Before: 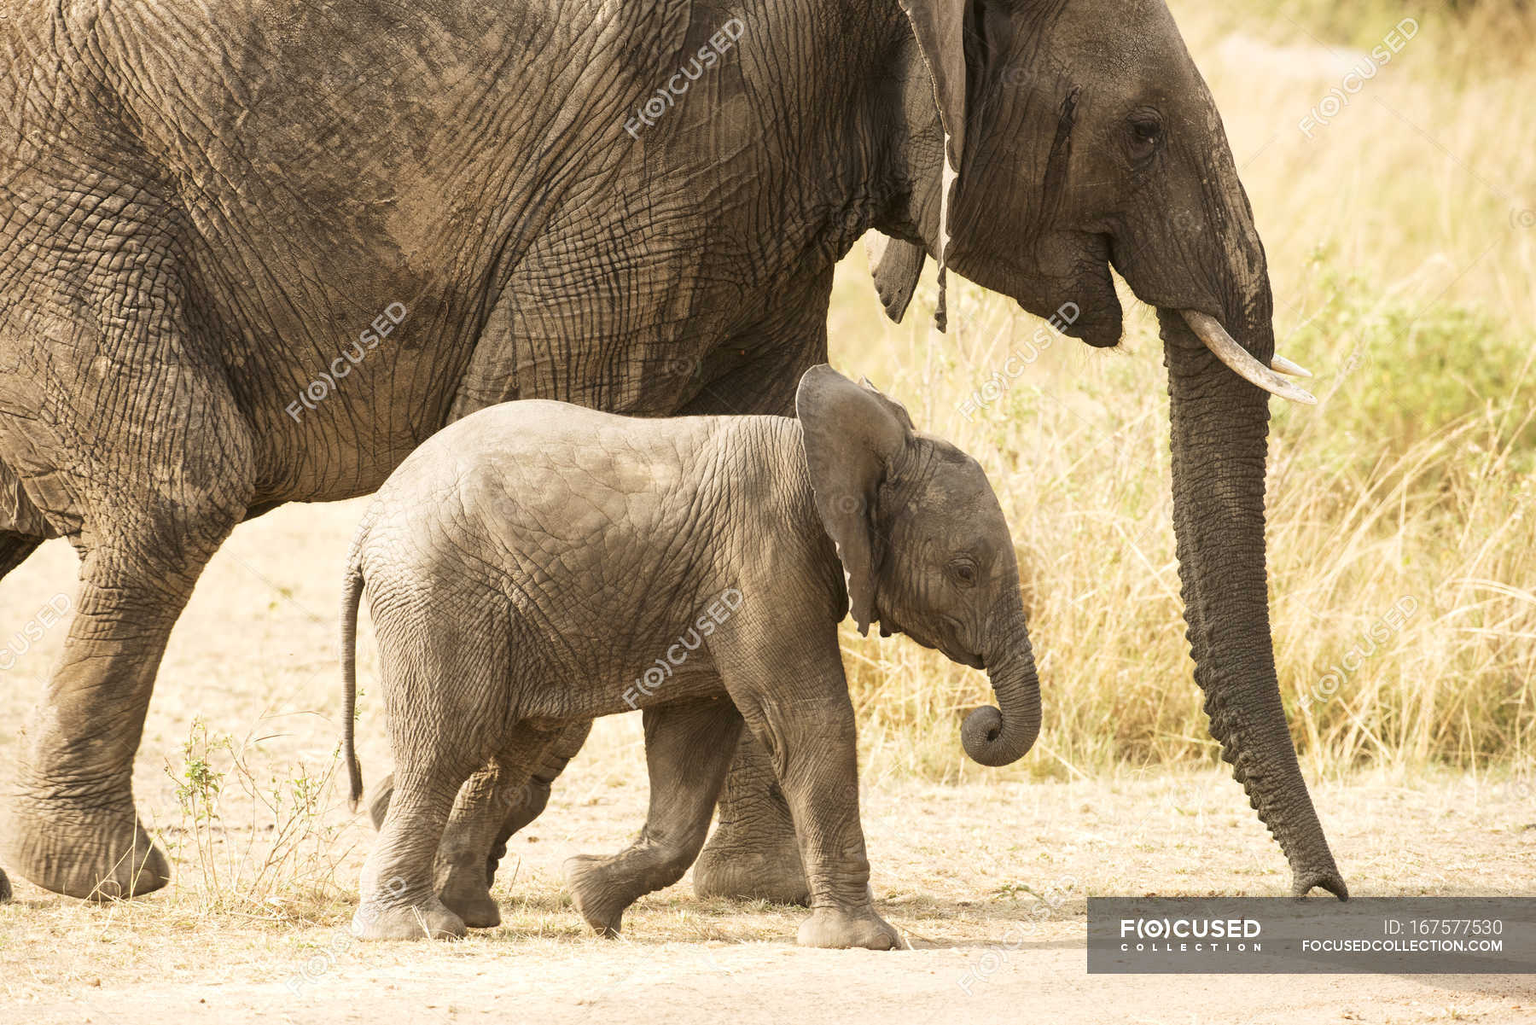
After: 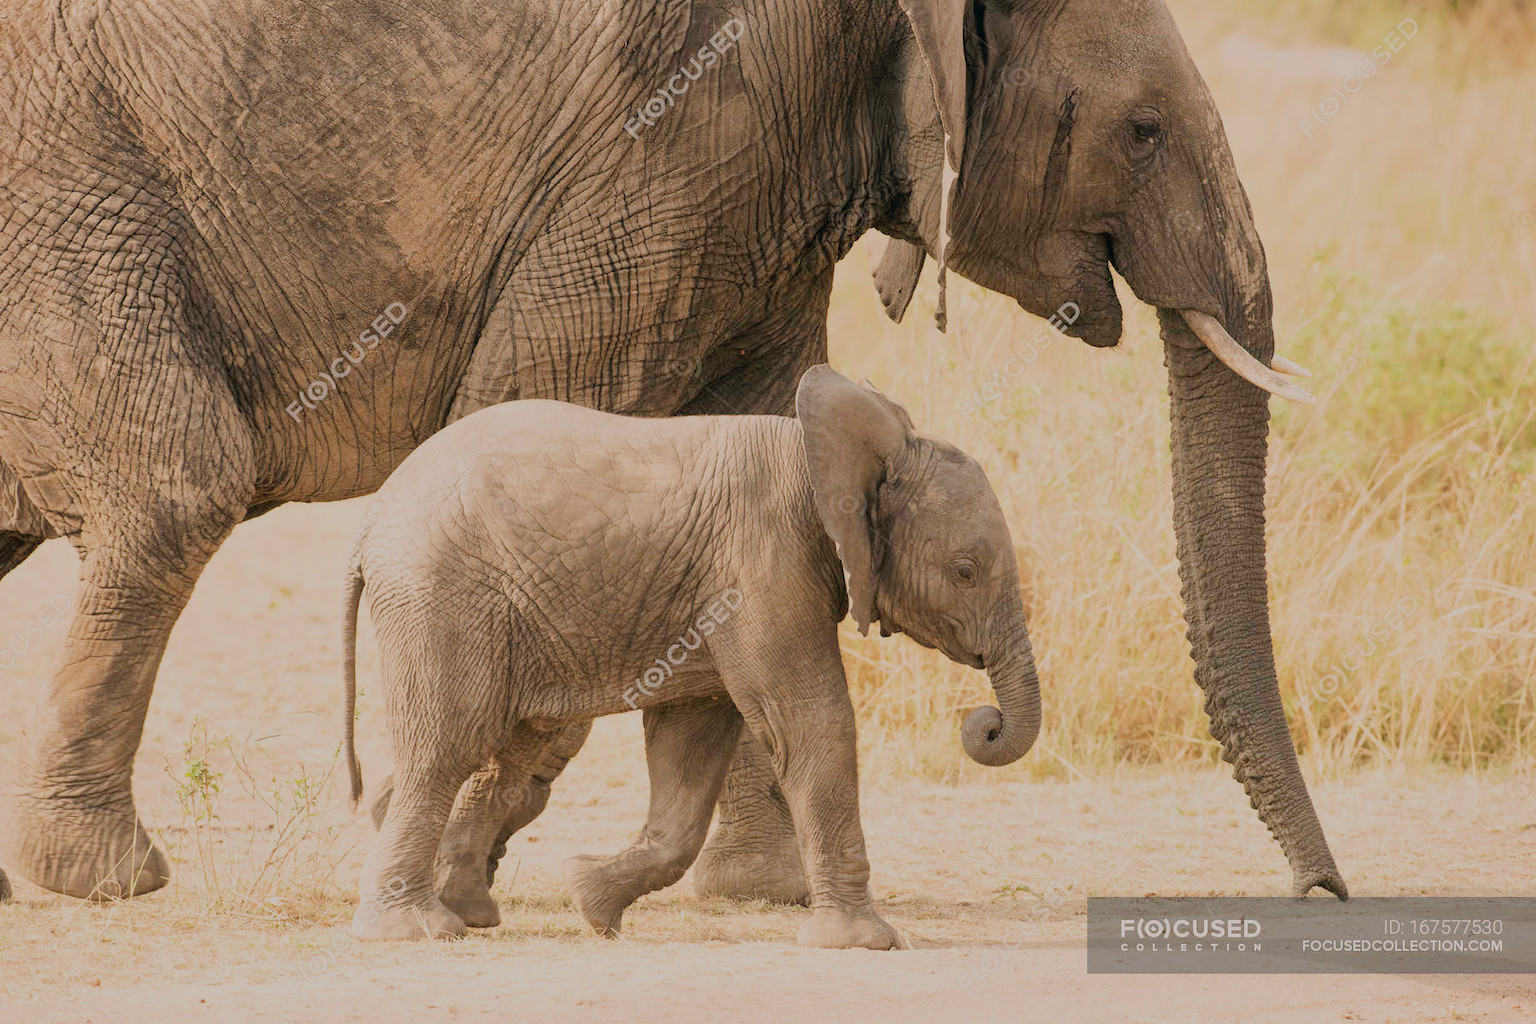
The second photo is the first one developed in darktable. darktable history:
exposure: black level correction 0, exposure 0.396 EV, compensate highlight preservation false
color correction: highlights a* 5.45, highlights b* 5.27, shadows a* -4.73, shadows b* -5.25
filmic rgb: black relative exposure -8.03 EV, white relative exposure 8.06 EV, hardness 2.52, latitude 9.64%, contrast 0.723, highlights saturation mix 8.54%, shadows ↔ highlights balance 2.24%
